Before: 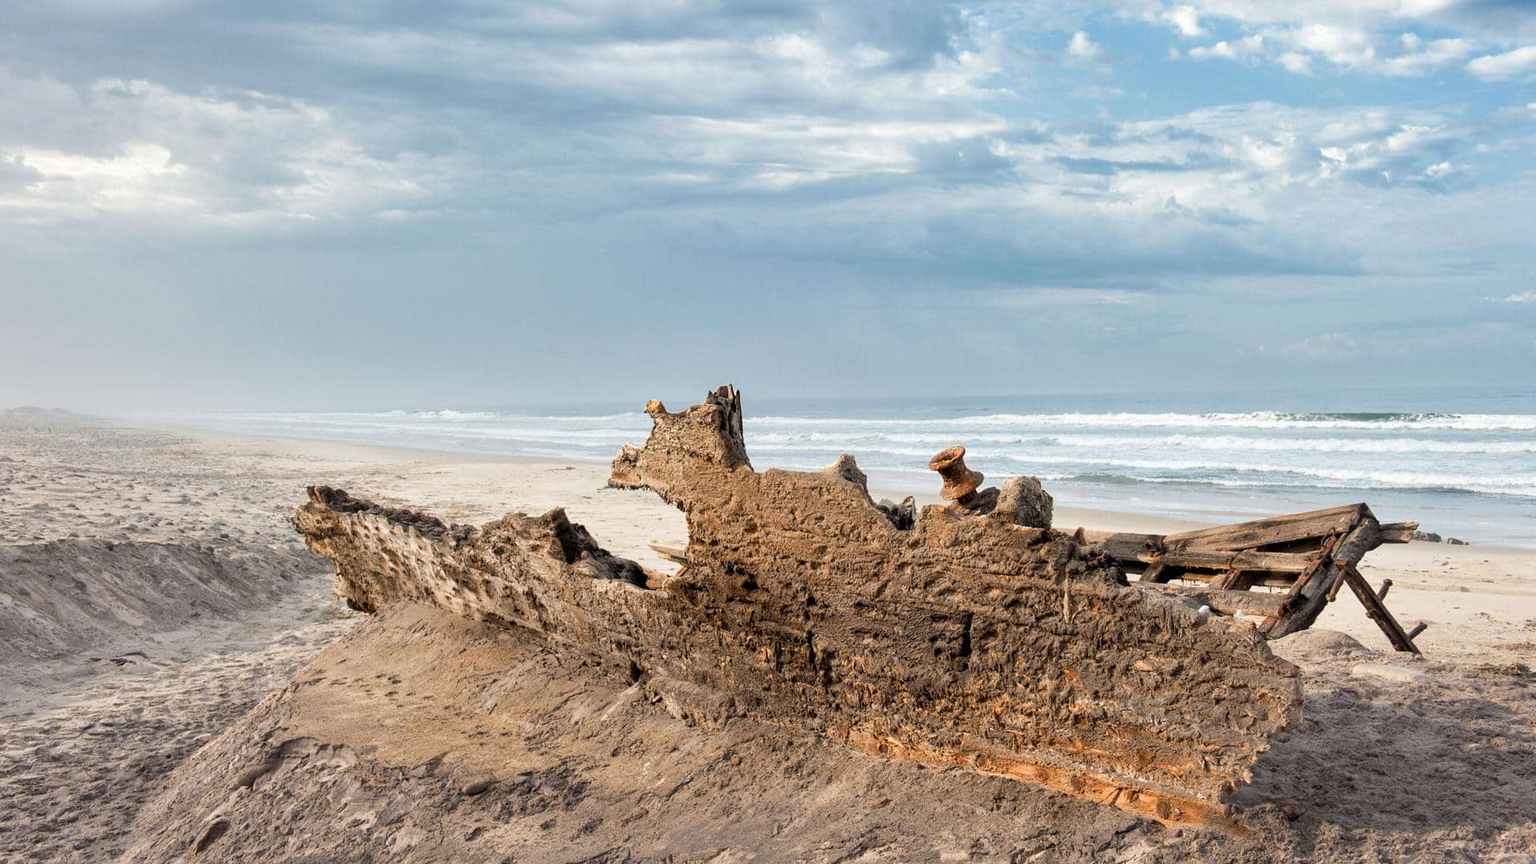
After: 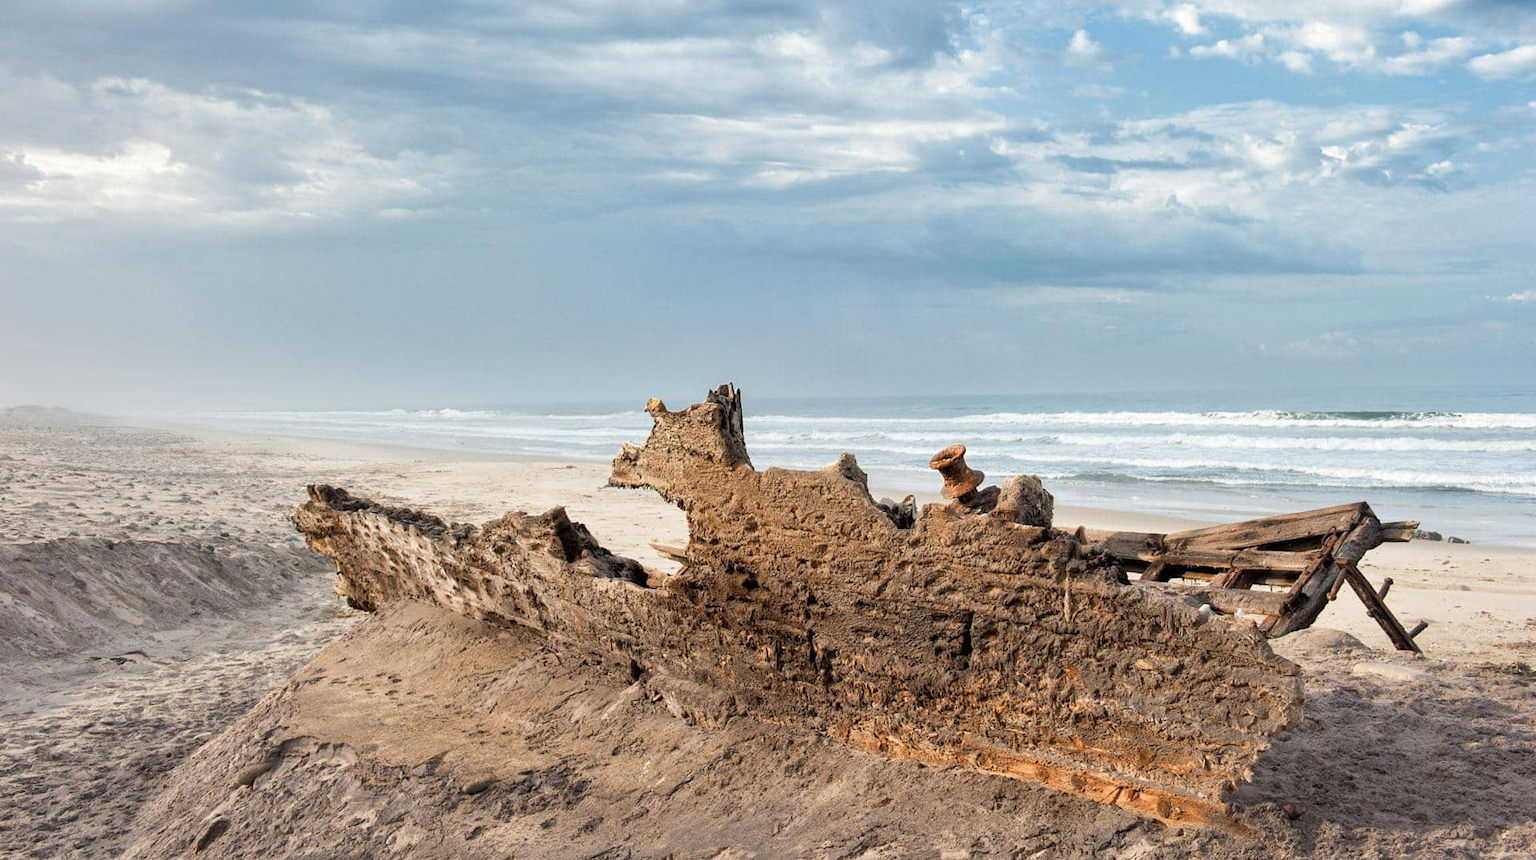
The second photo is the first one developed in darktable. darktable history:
crop: top 0.237%, bottom 0.151%
